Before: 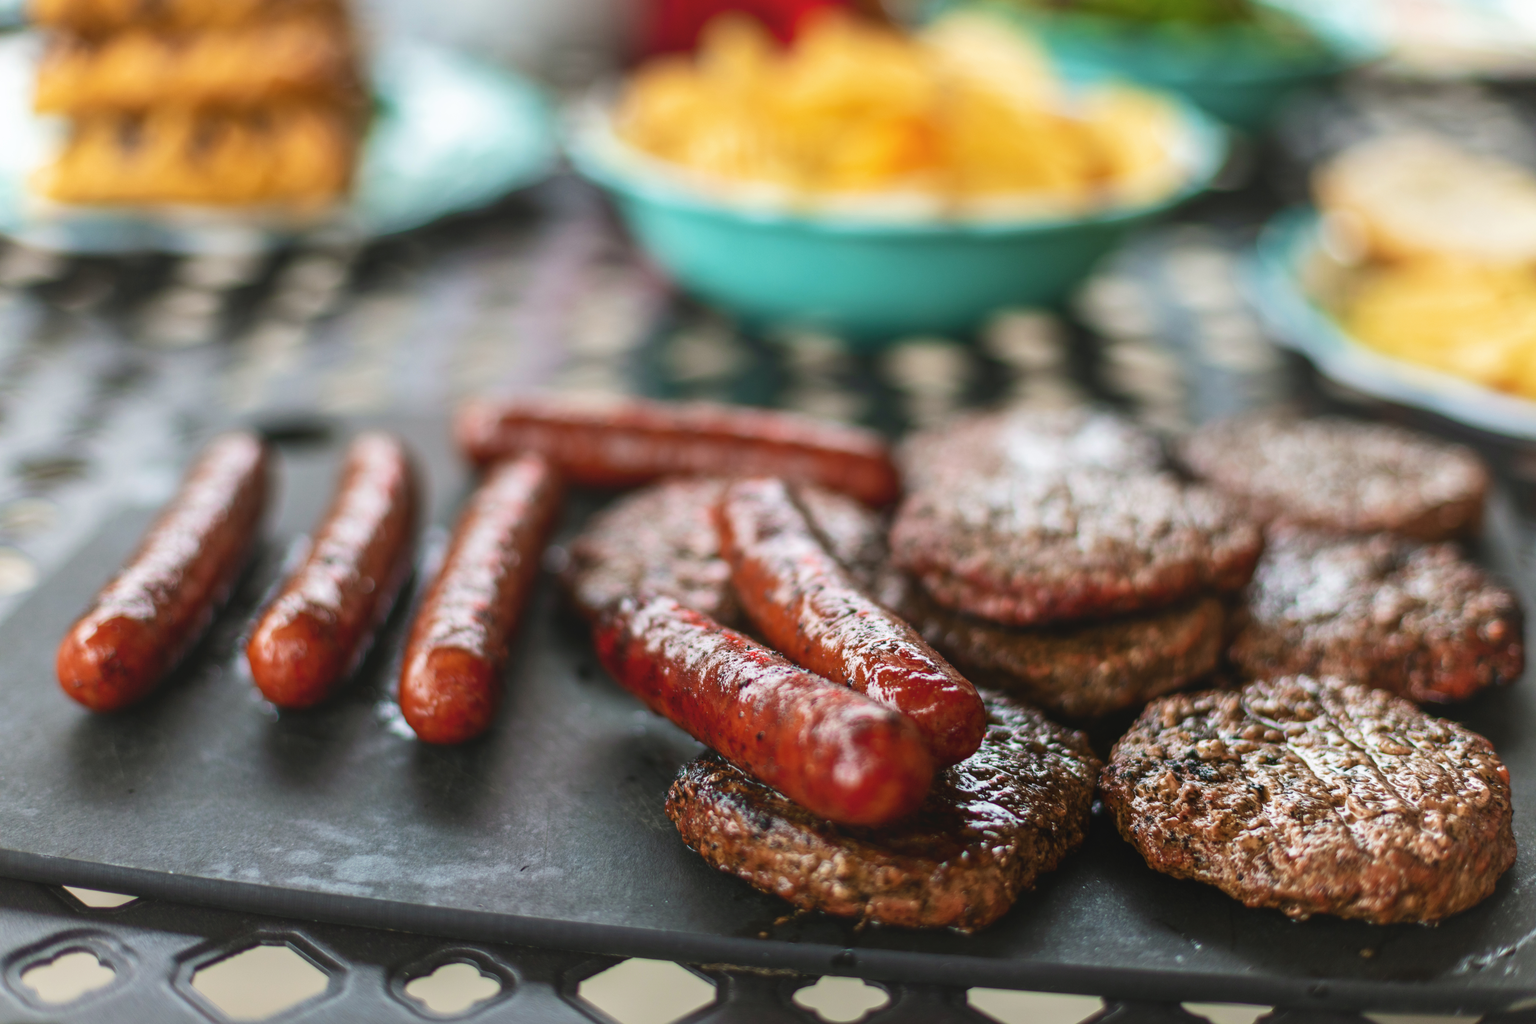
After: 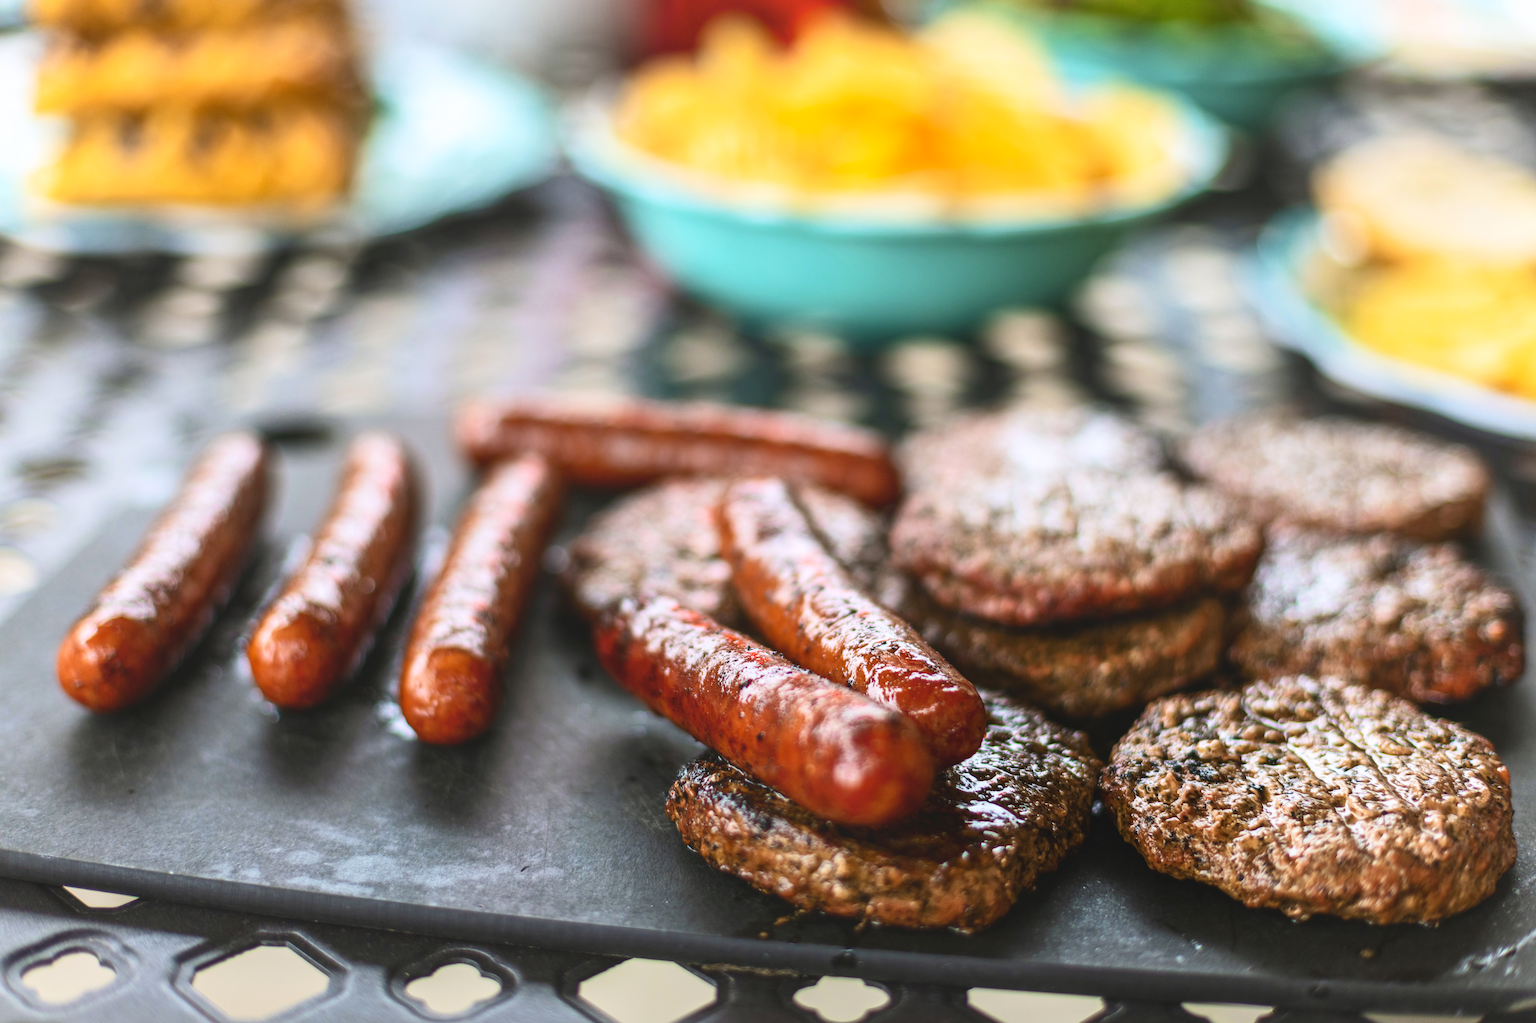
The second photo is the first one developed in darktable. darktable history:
contrast brightness saturation: contrast 0.2, brightness 0.16, saturation 0.22
white balance: red 1.004, blue 1.024
local contrast: mode bilateral grid, contrast 10, coarseness 25, detail 115%, midtone range 0.2
color contrast: green-magenta contrast 0.81
